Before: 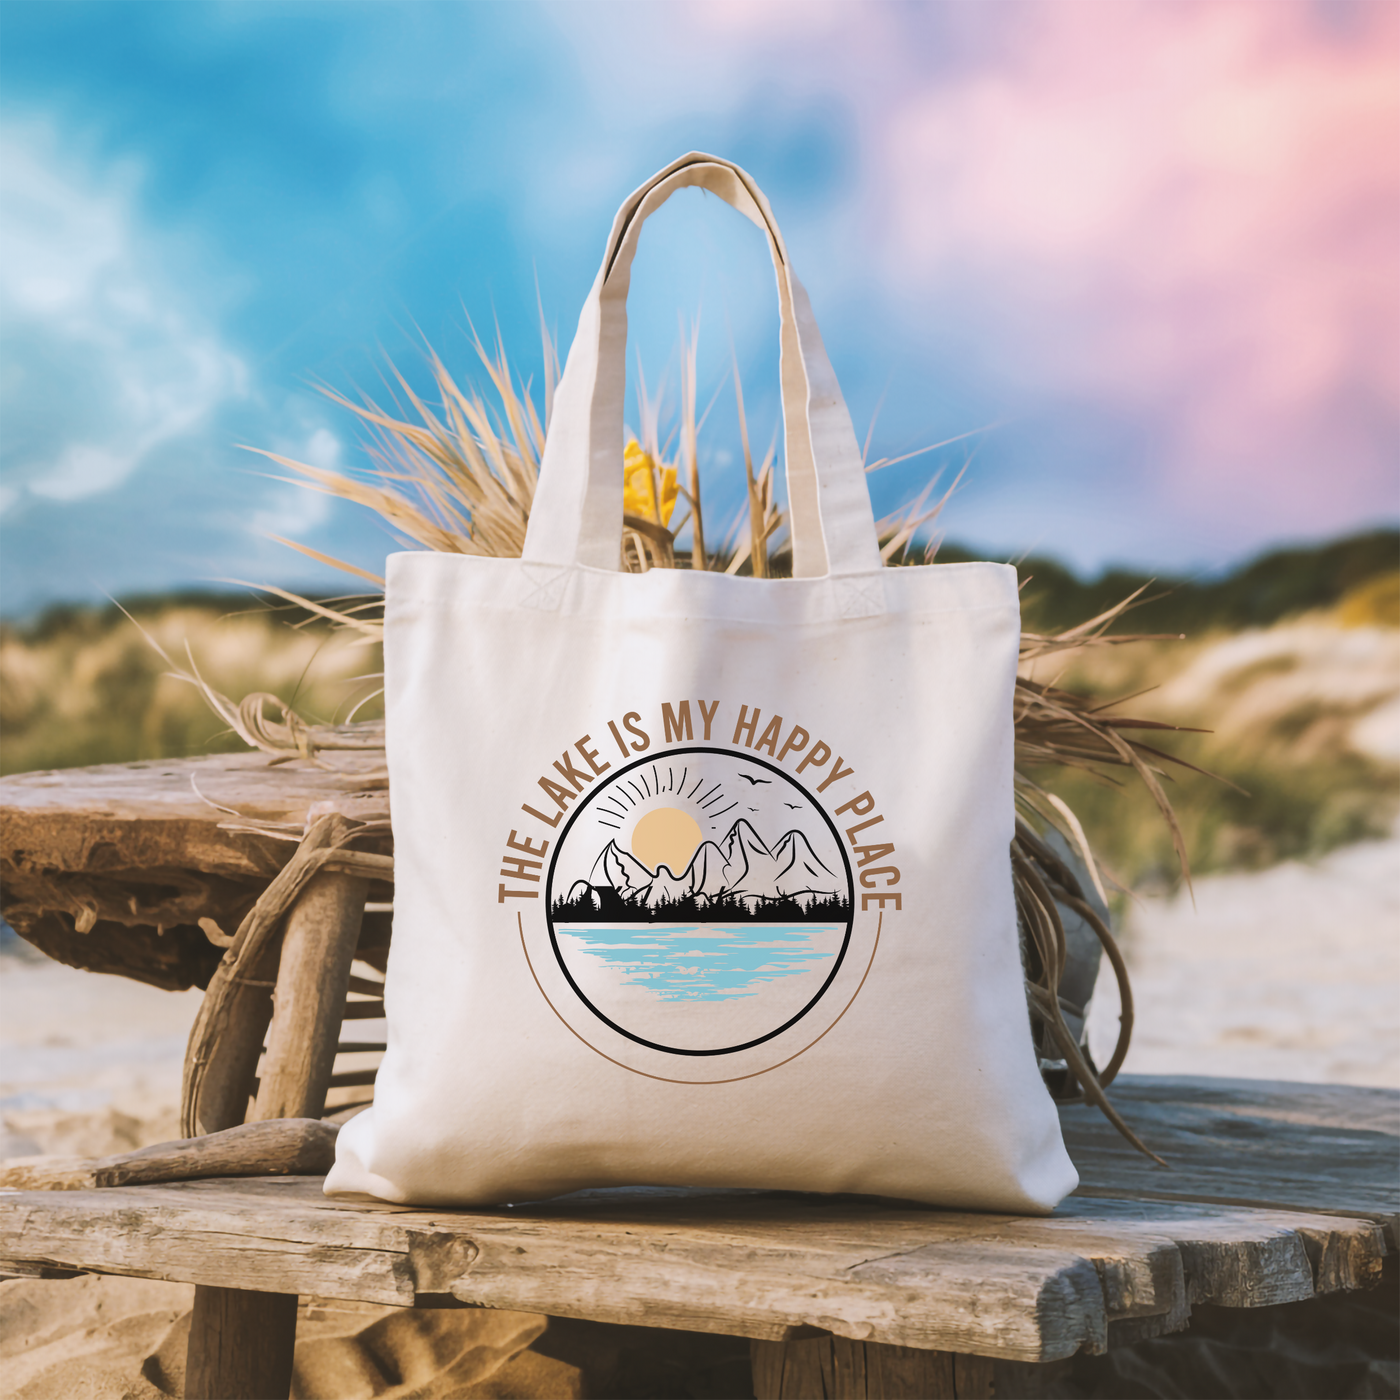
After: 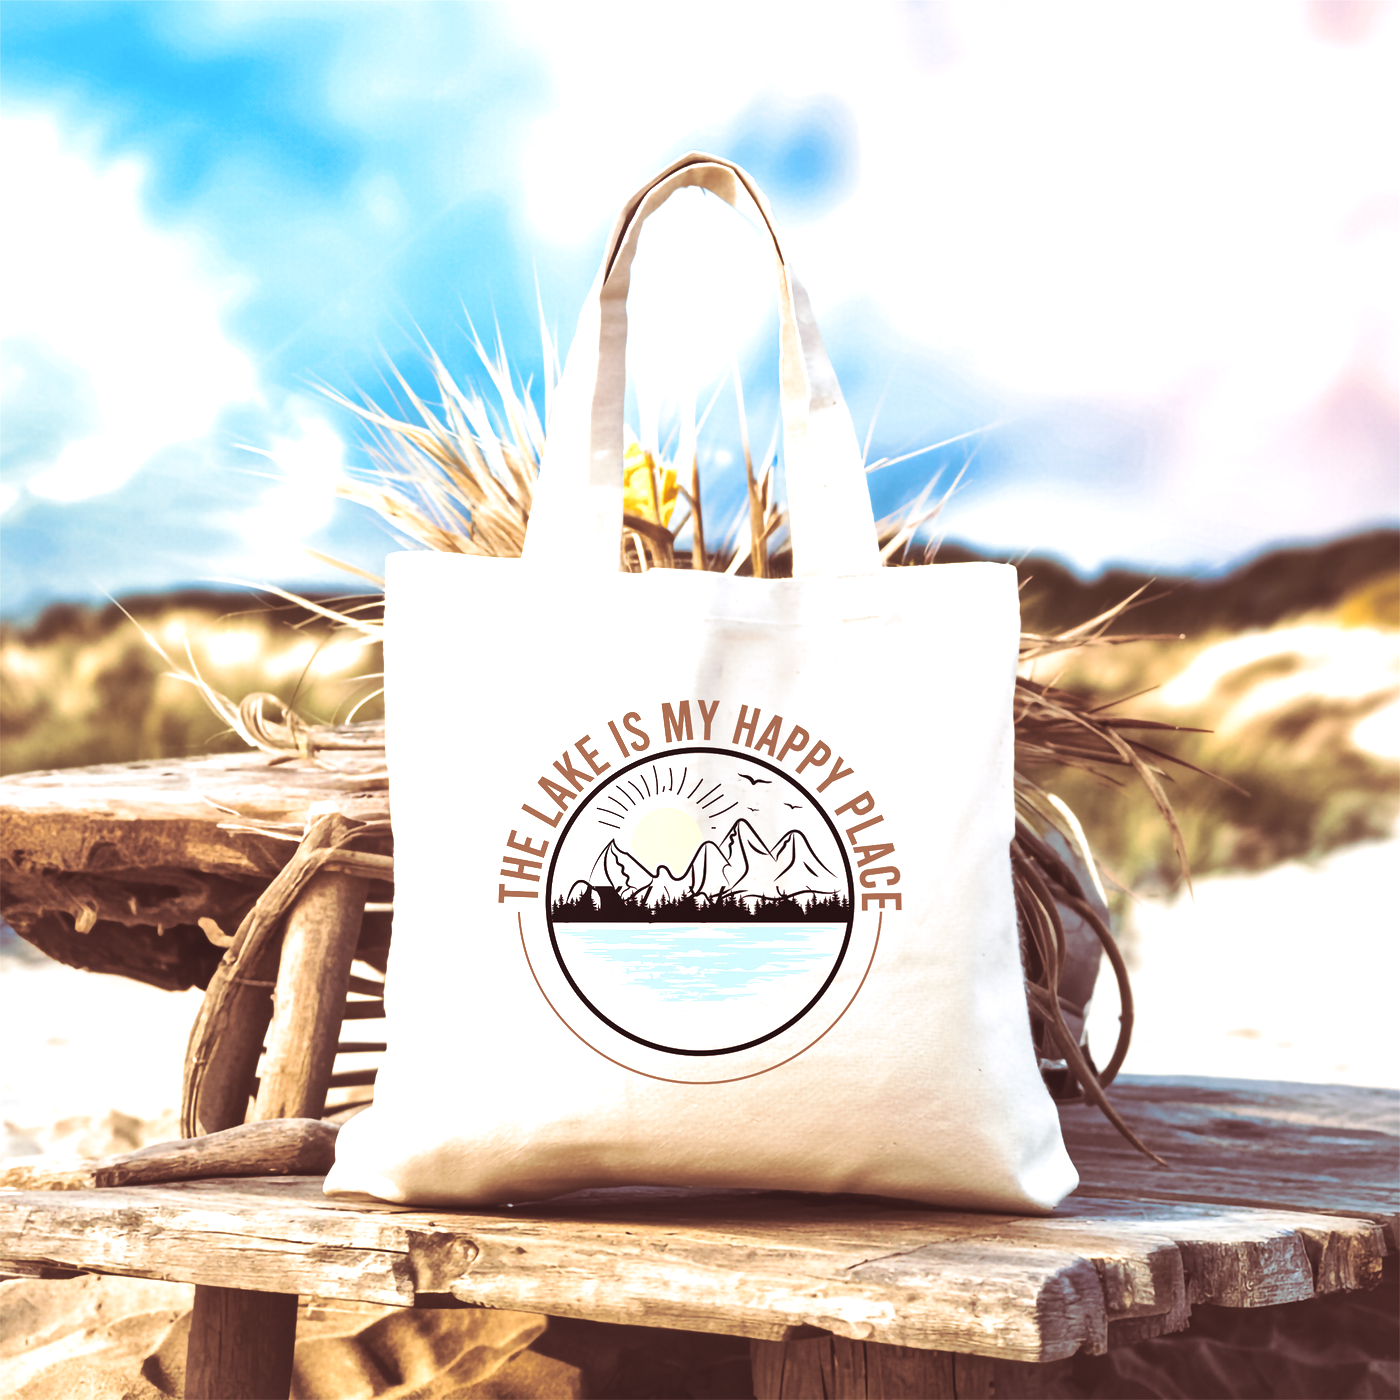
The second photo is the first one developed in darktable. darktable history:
exposure: black level correction 0, exposure 0.9 EV, compensate highlight preservation false
split-toning: shadows › hue 360°
local contrast: mode bilateral grid, contrast 25, coarseness 60, detail 151%, midtone range 0.2
